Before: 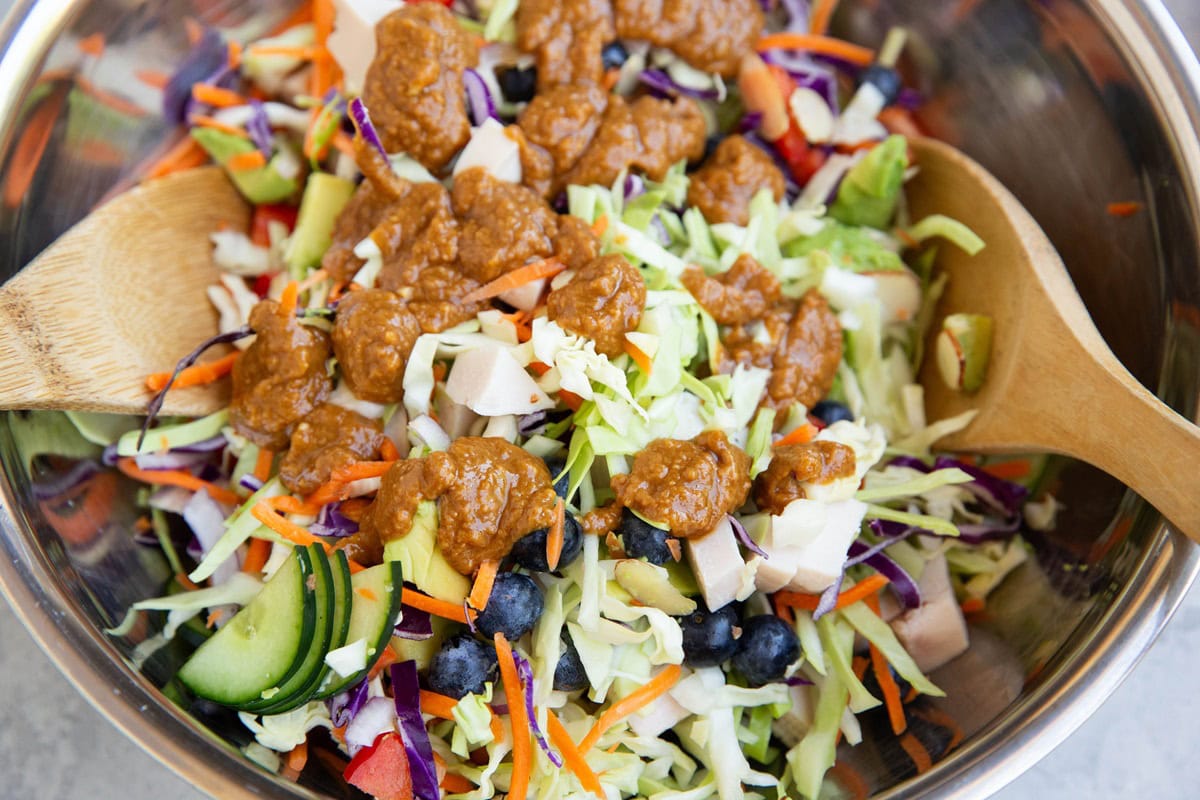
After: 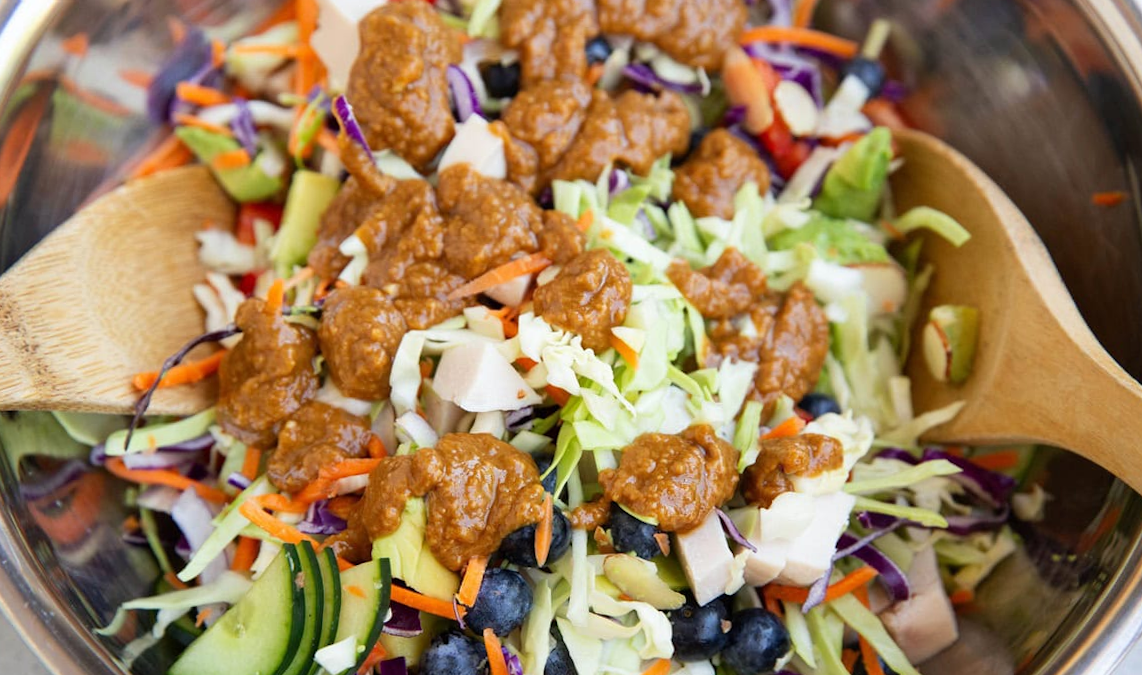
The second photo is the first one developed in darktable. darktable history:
crop and rotate: angle 0.562°, left 0.41%, right 2.966%, bottom 14.354%
